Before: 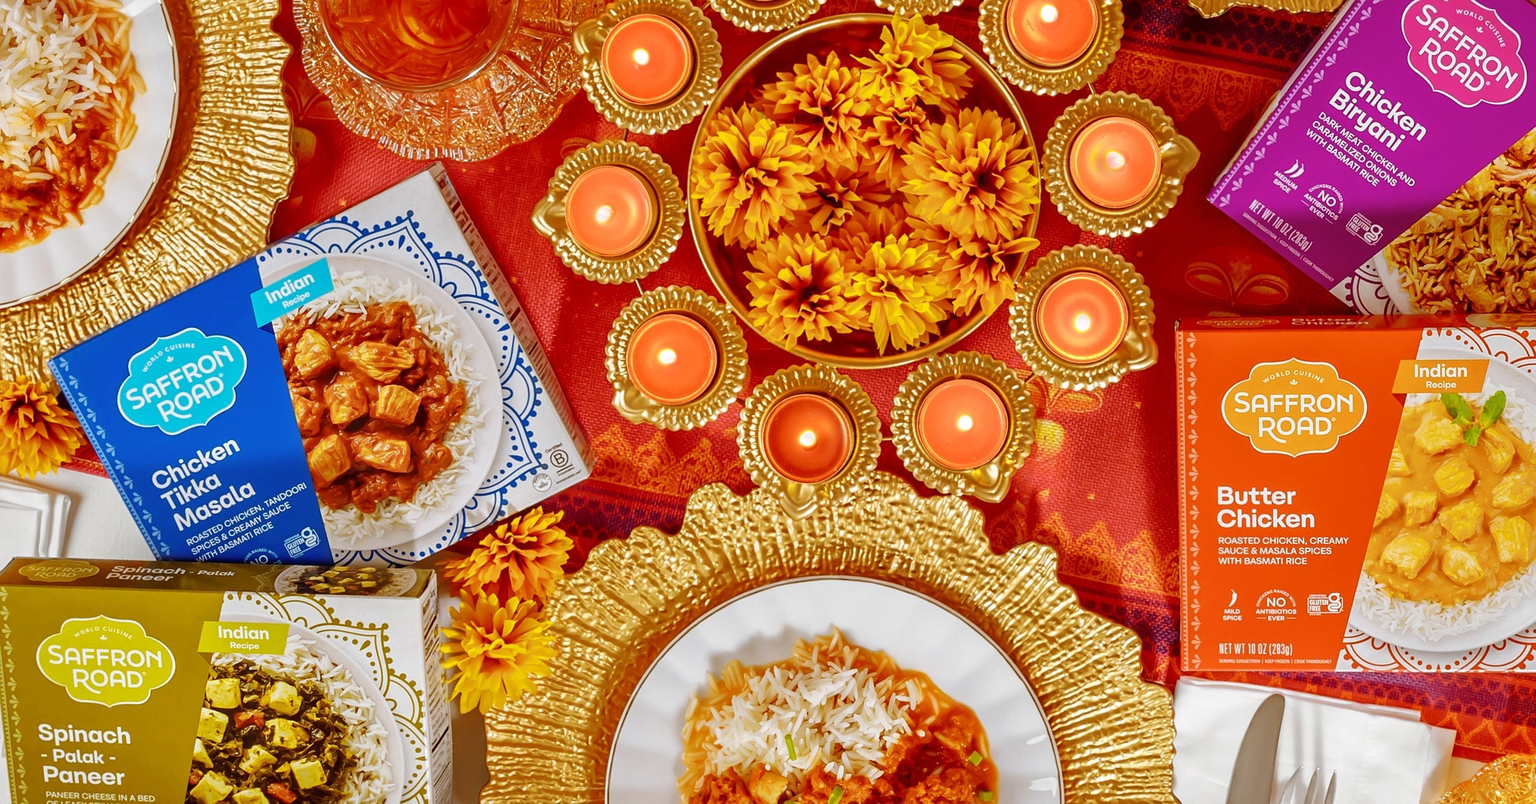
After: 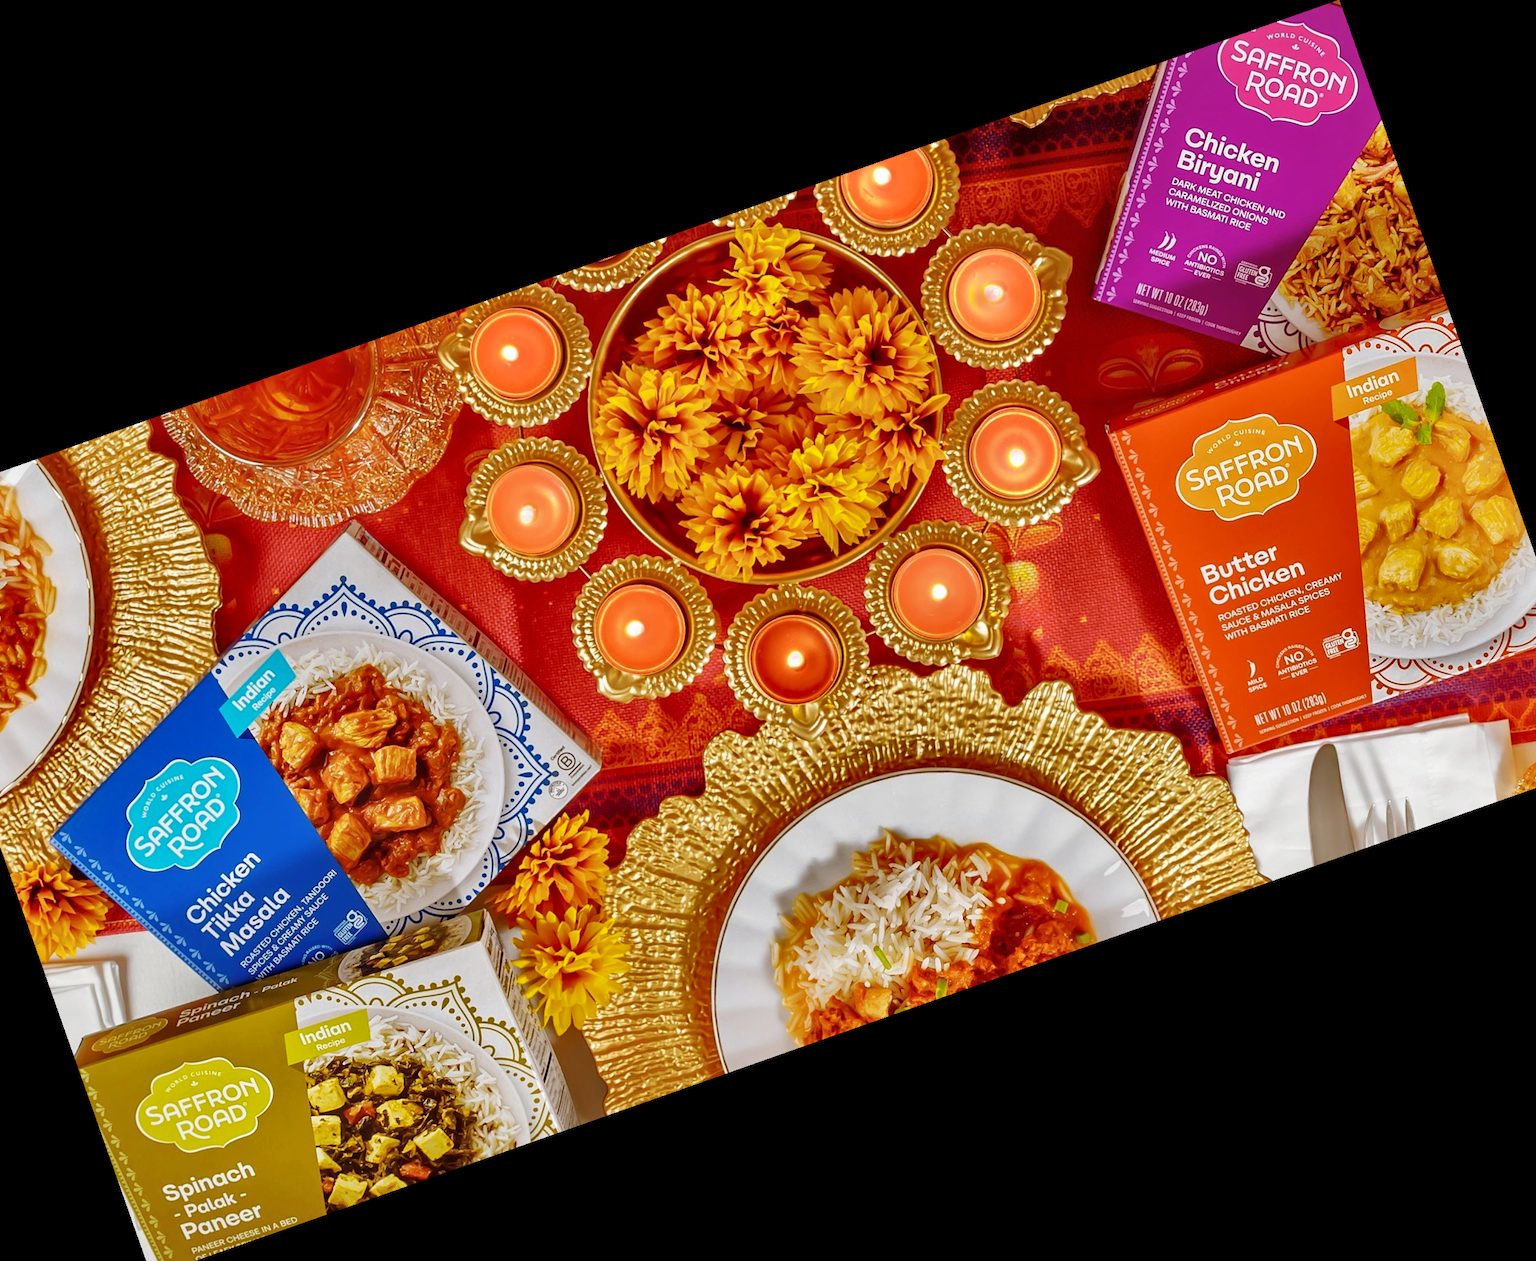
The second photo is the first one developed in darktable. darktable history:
crop and rotate: angle 19.43°, left 6.812%, right 4.125%, bottom 1.087%
shadows and highlights: shadows 24.5, highlights -78.15, soften with gaussian
